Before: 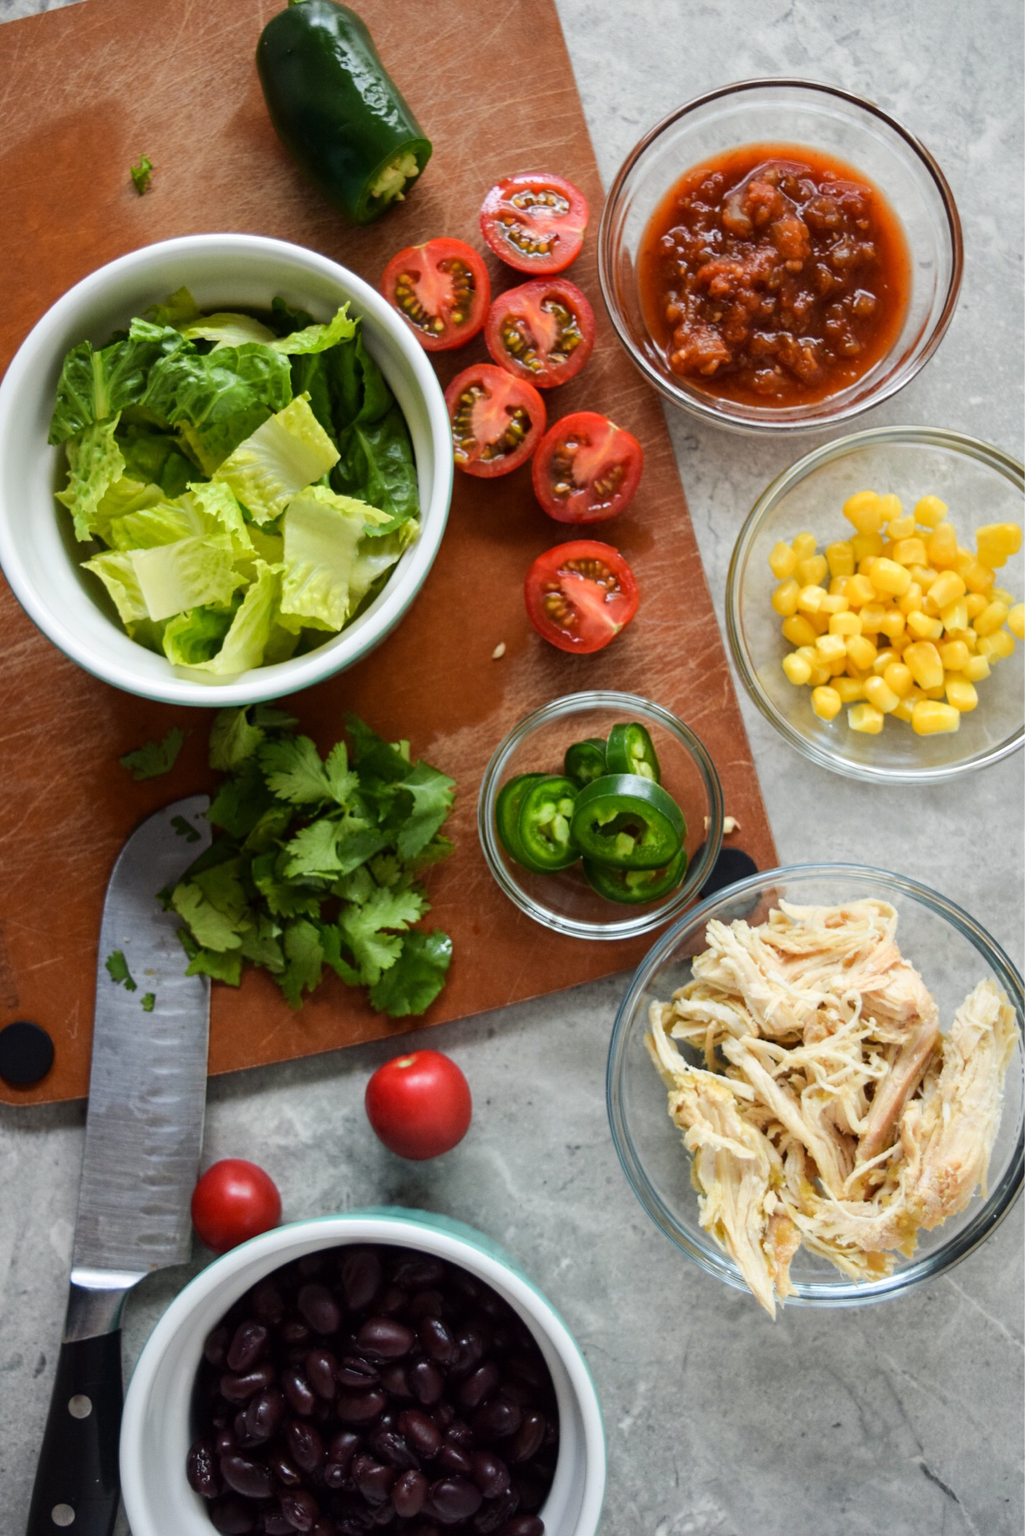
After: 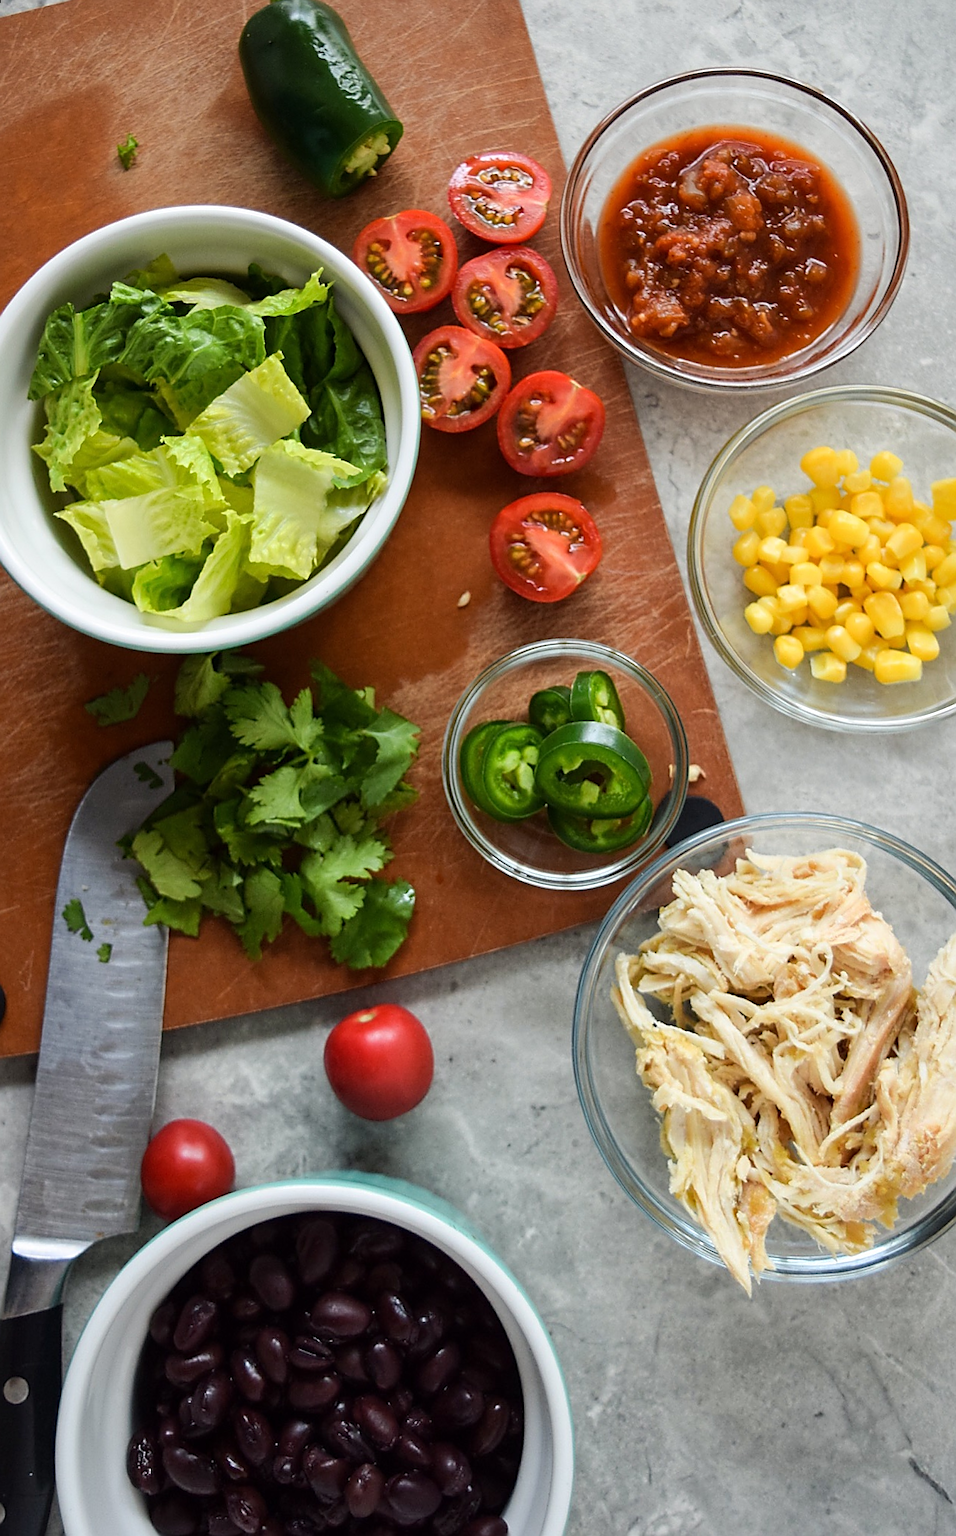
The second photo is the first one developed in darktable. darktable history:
rotate and perspective: rotation 0.215°, lens shift (vertical) -0.139, crop left 0.069, crop right 0.939, crop top 0.002, crop bottom 0.996
sharpen: radius 1.4, amount 1.25, threshold 0.7
